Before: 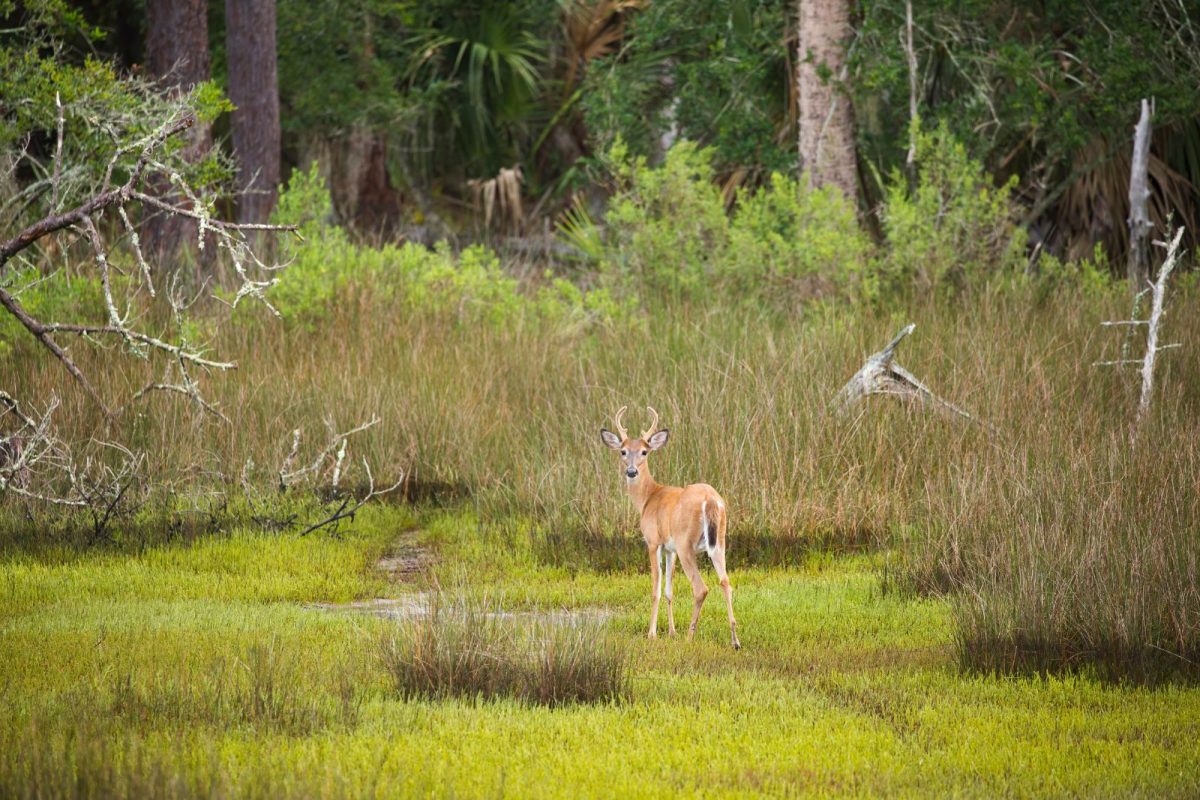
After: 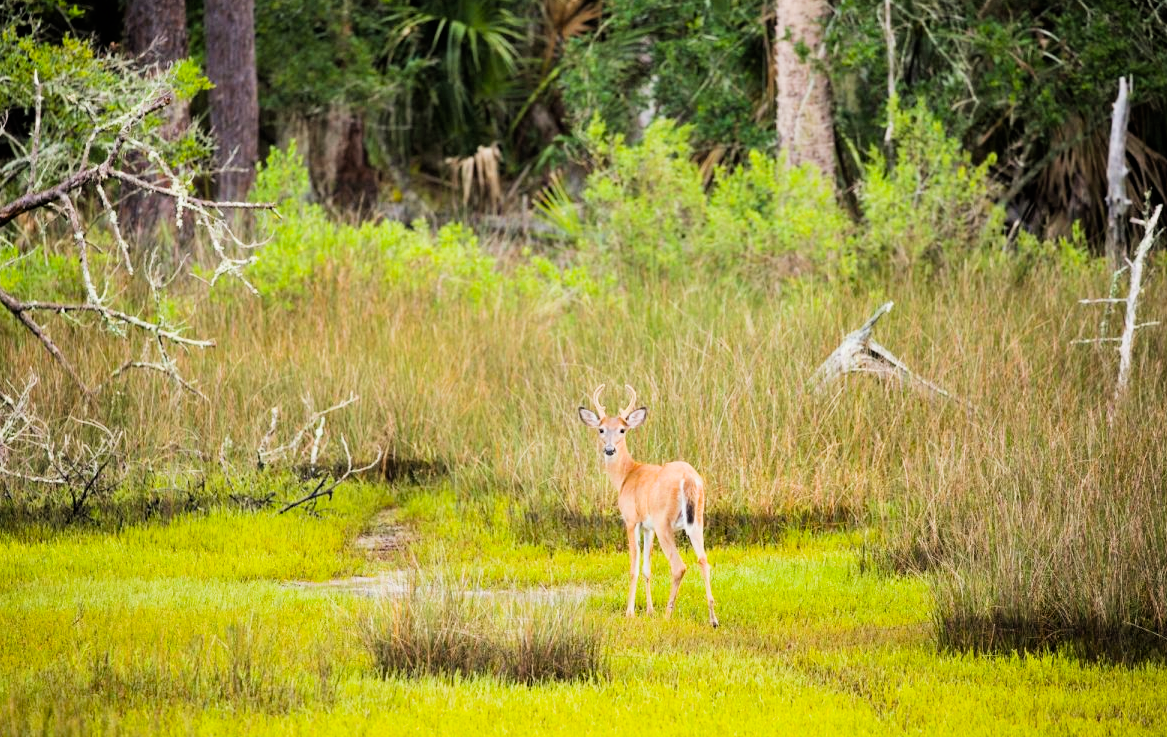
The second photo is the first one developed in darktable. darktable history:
color balance rgb: perceptual saturation grading › global saturation 10.541%, global vibrance 20%
crop: left 1.872%, top 2.859%, right 0.796%, bottom 4.98%
filmic rgb: black relative exposure -5.09 EV, white relative exposure 3.96 EV, hardness 2.88, contrast 1.301, highlights saturation mix -29.87%
exposure: black level correction 0, exposure 0.691 EV, compensate exposure bias true, compensate highlight preservation false
